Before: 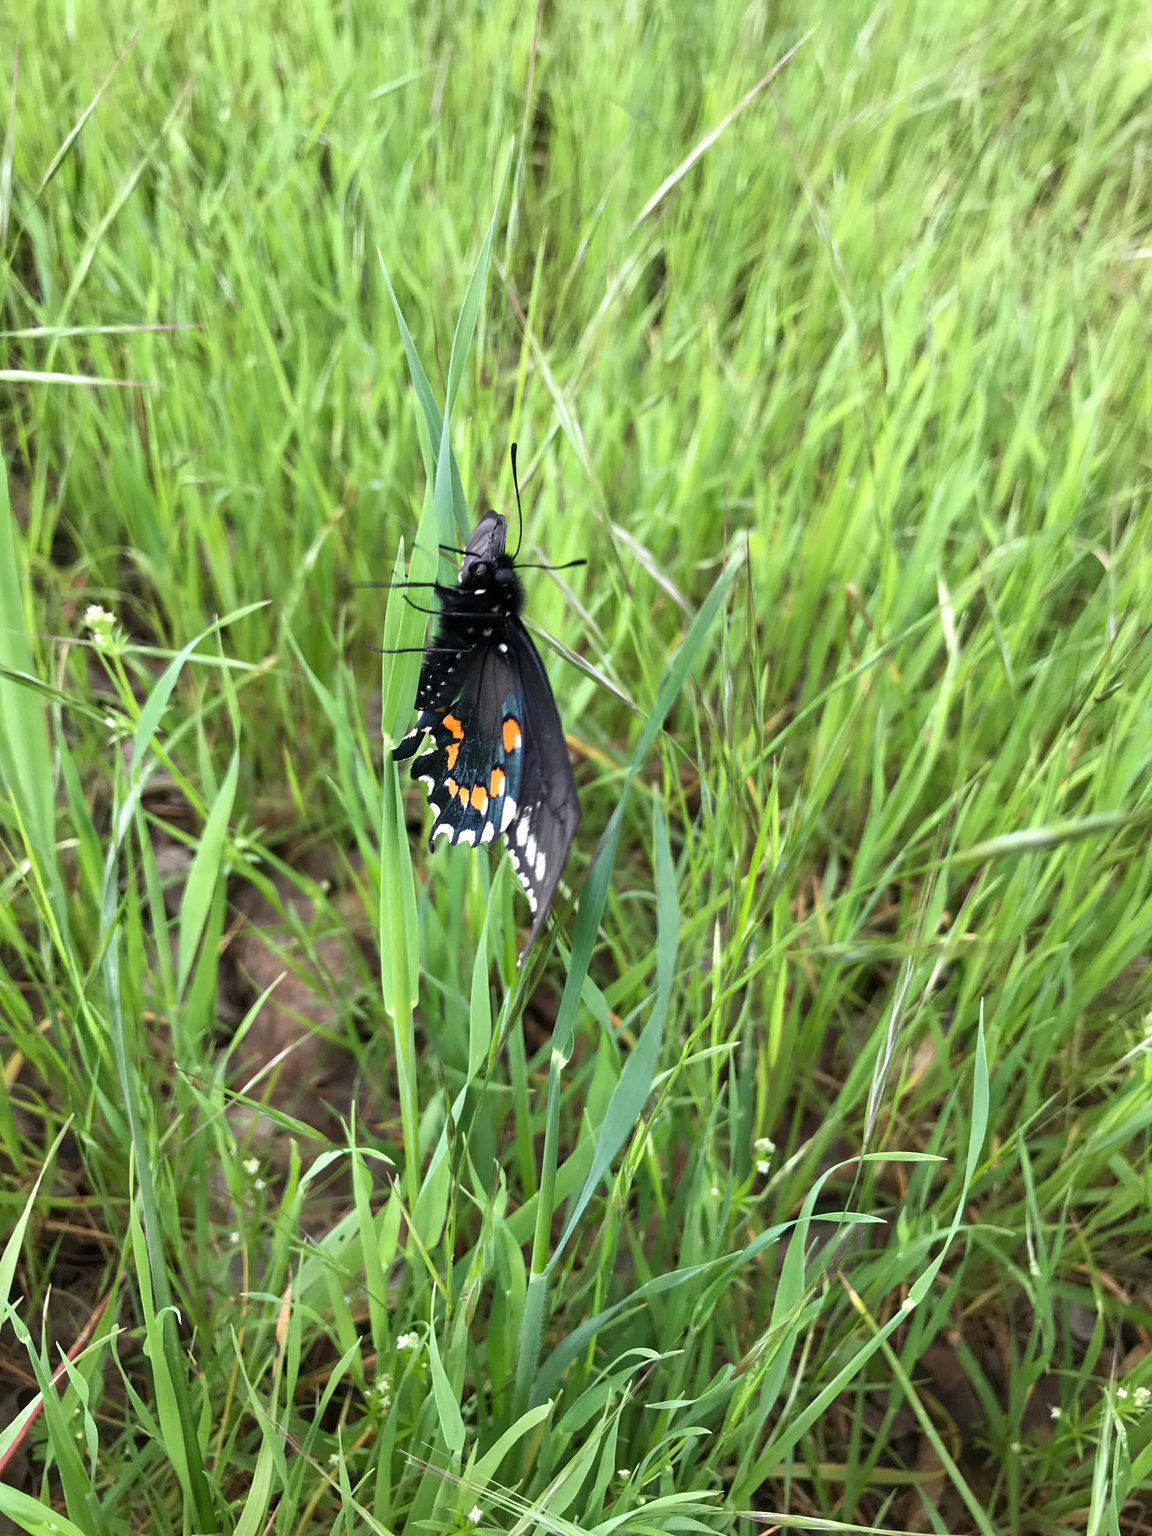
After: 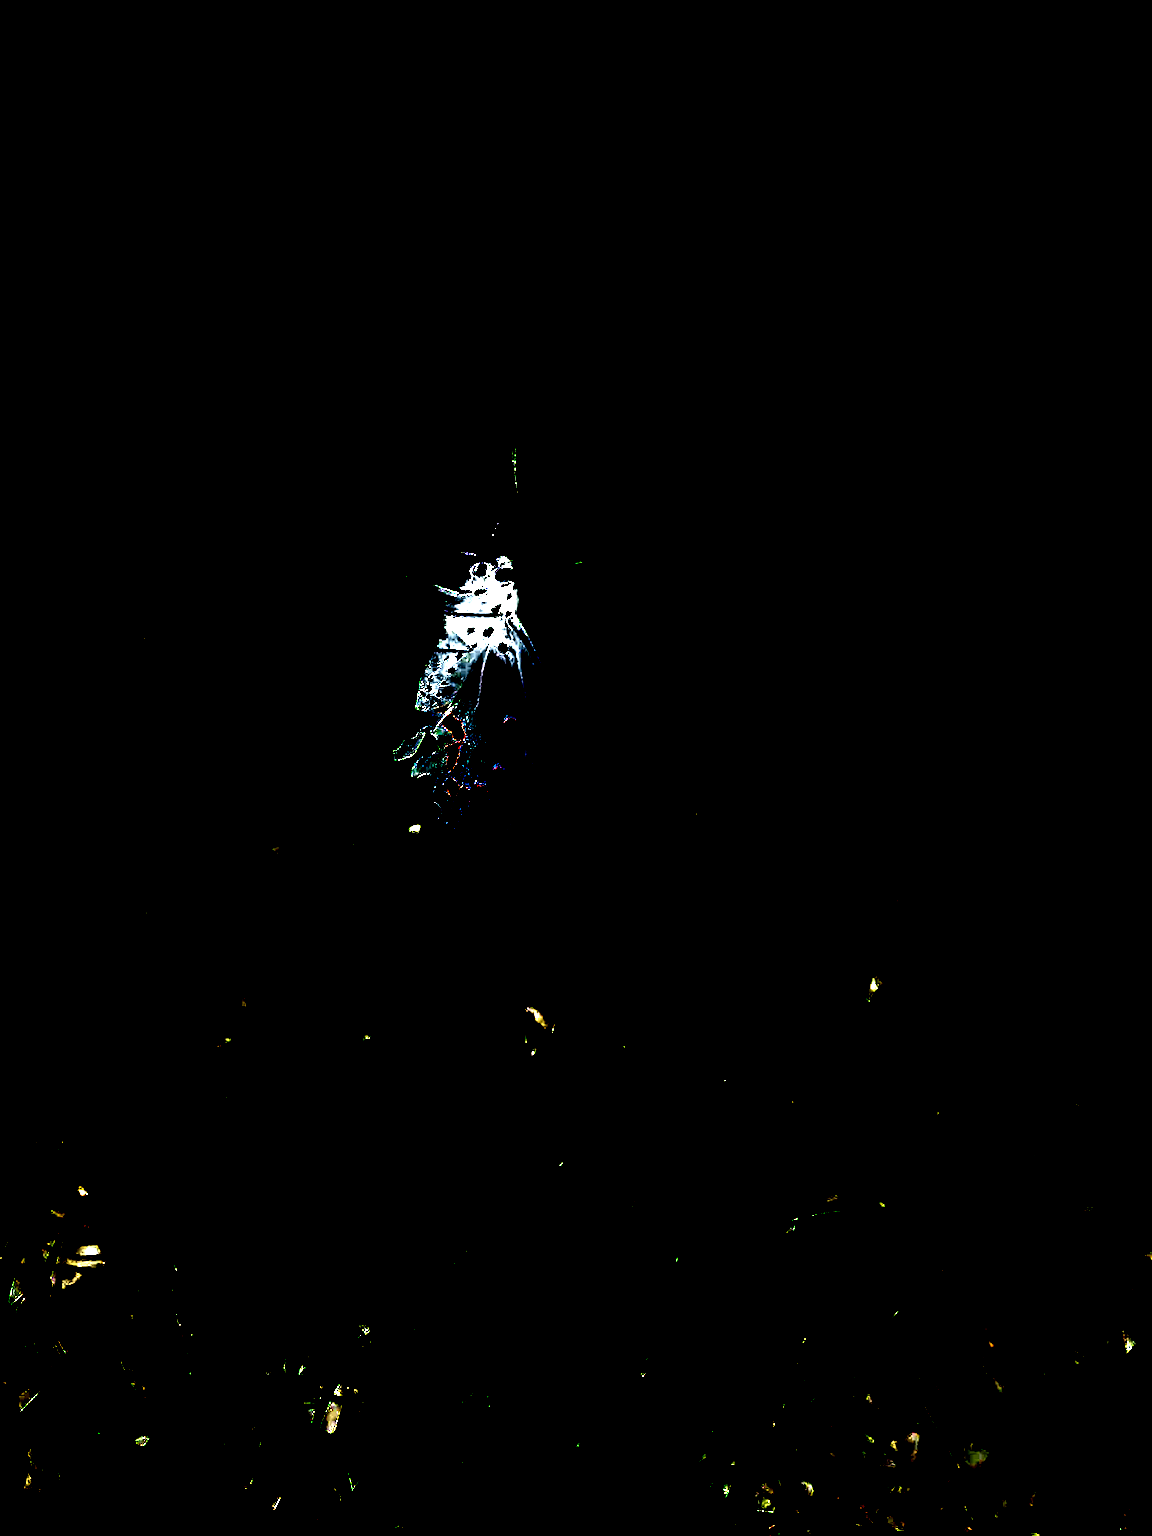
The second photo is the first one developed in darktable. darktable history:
bloom: on, module defaults
exposure: exposure 8 EV, compensate highlight preservation false
